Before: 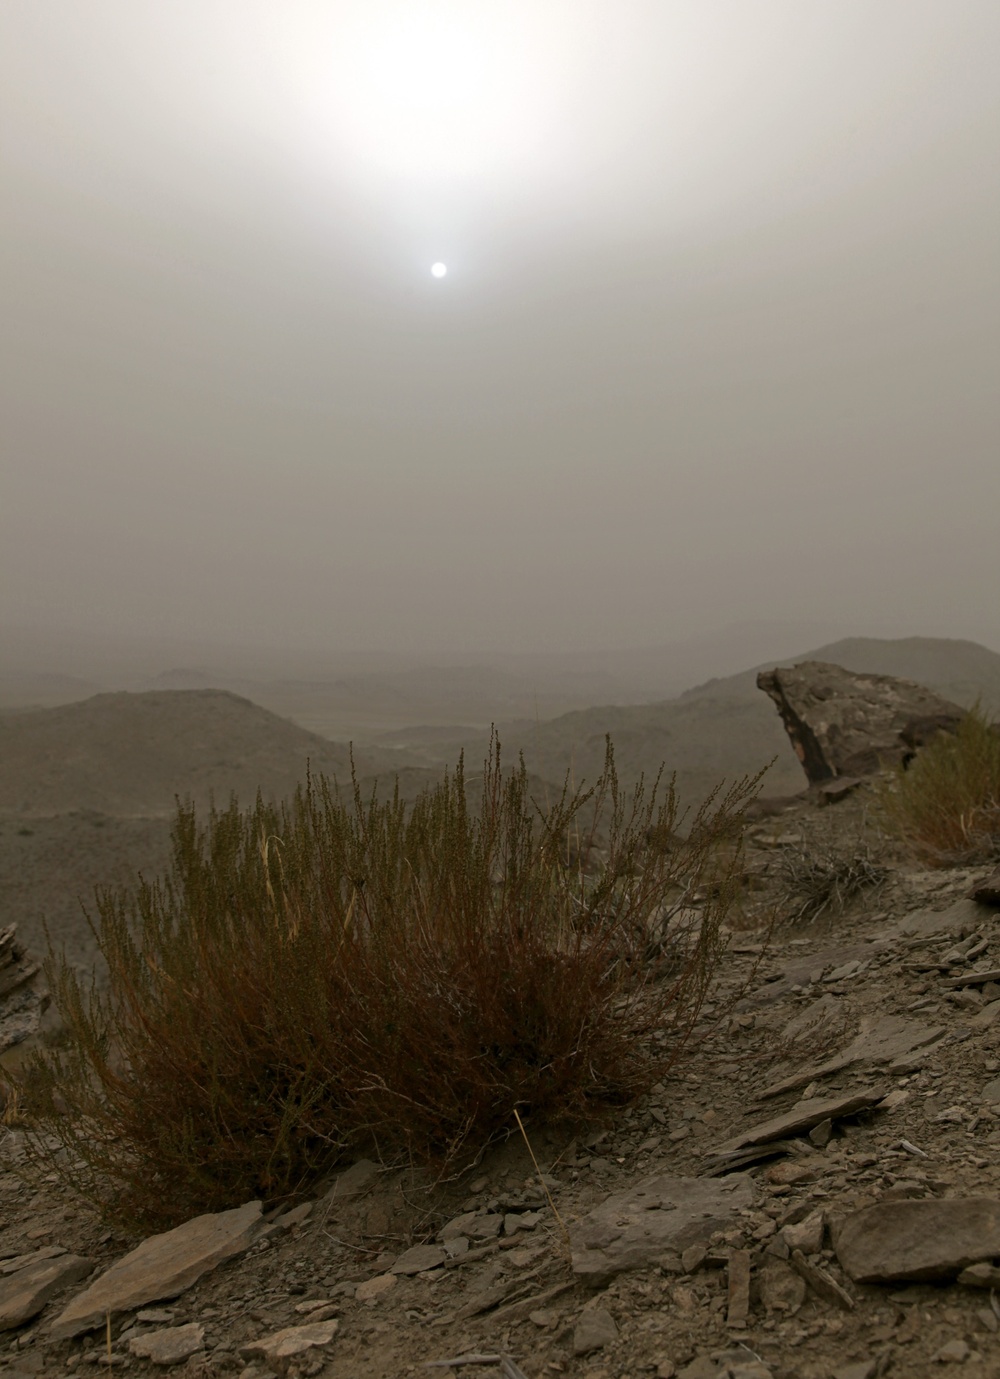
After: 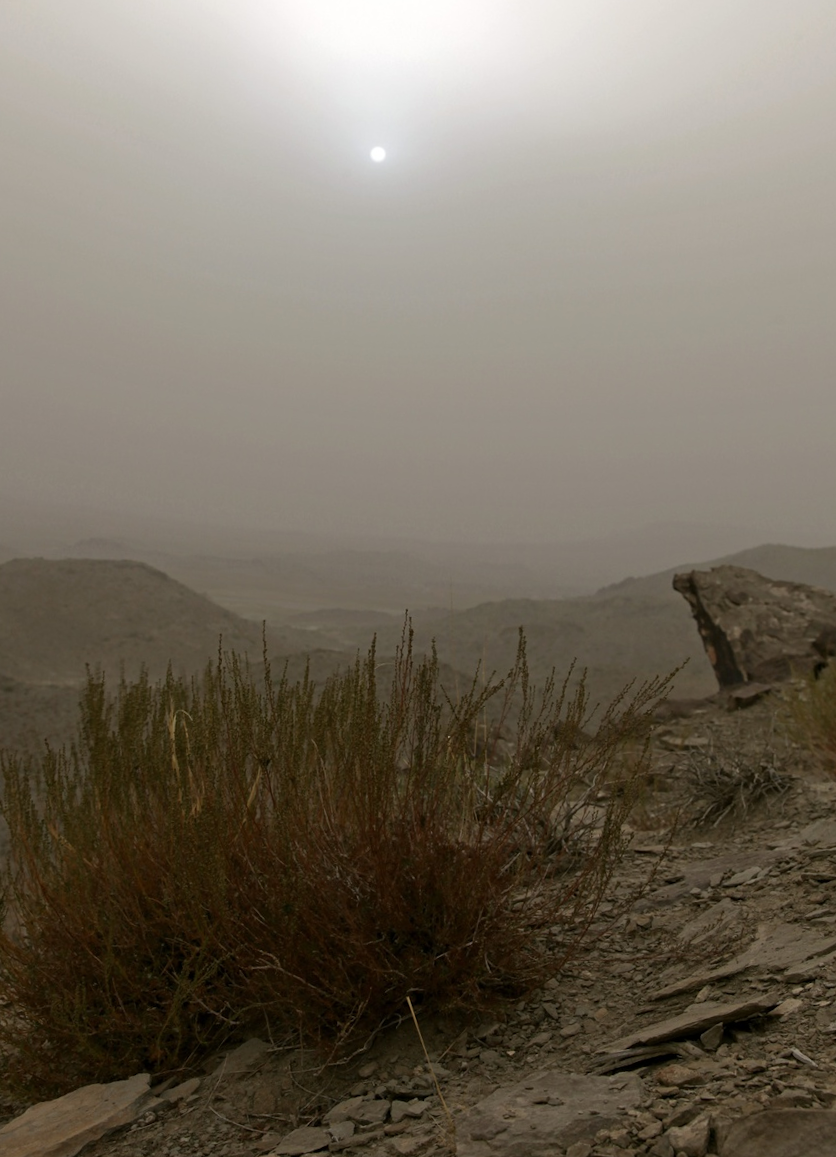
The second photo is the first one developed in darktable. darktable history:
crop and rotate: angle -3.15°, left 5.345%, top 5.162%, right 4.766%, bottom 4.653%
